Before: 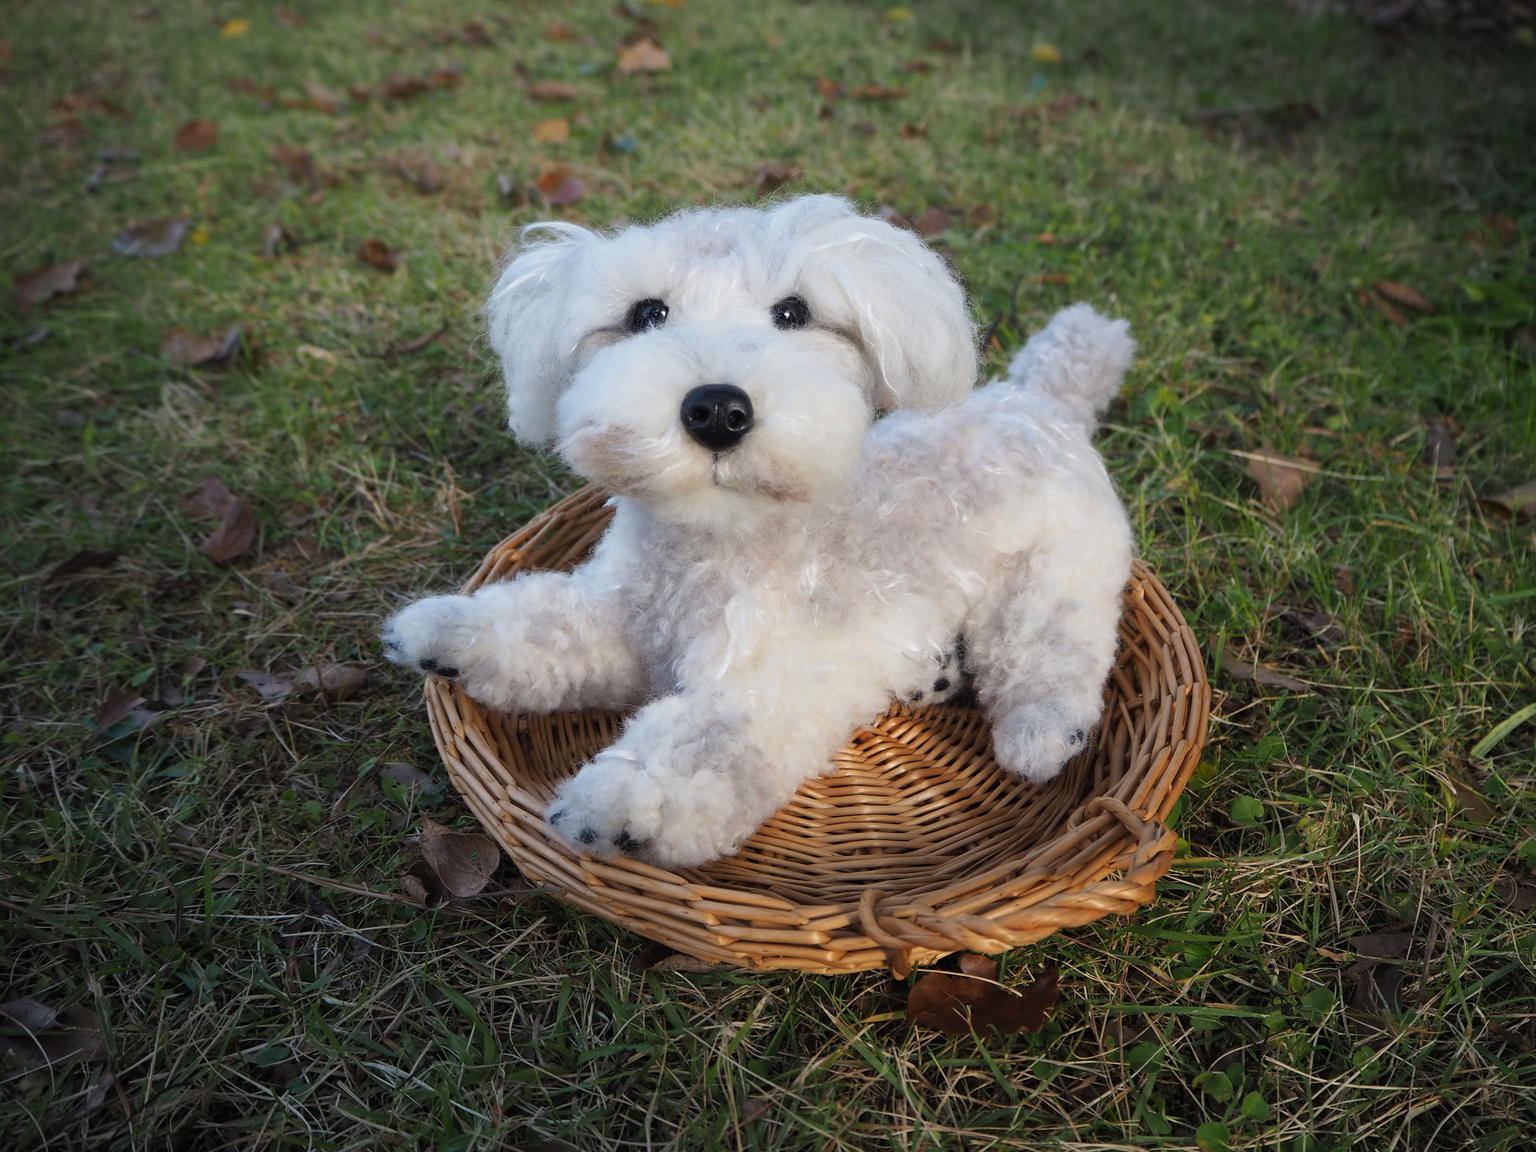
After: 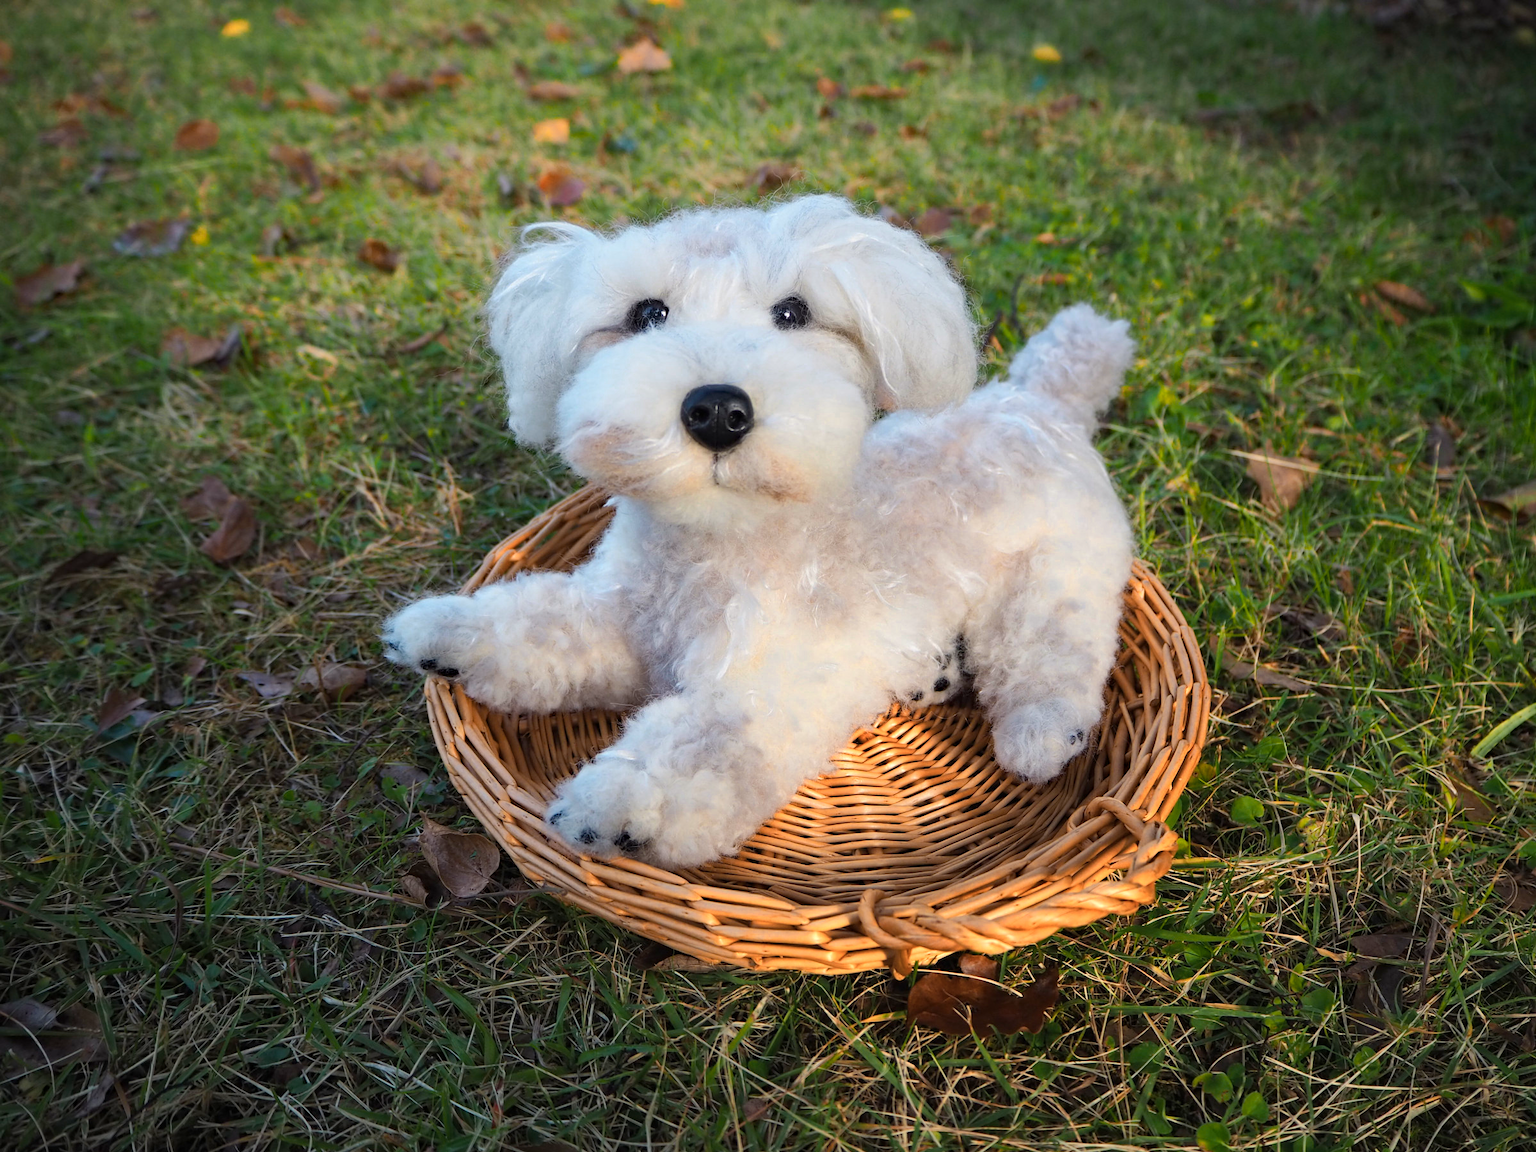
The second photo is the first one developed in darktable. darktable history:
color zones: curves: ch0 [(0.018, 0.548) (0.224, 0.64) (0.425, 0.447) (0.675, 0.575) (0.732, 0.579)]; ch1 [(0.066, 0.487) (0.25, 0.5) (0.404, 0.43) (0.75, 0.421) (0.956, 0.421)]; ch2 [(0.044, 0.561) (0.215, 0.465) (0.399, 0.544) (0.465, 0.548) (0.614, 0.447) (0.724, 0.43) (0.882, 0.623) (0.956, 0.632)]
color balance rgb: perceptual saturation grading › global saturation 25%, perceptual brilliance grading › mid-tones 10%, perceptual brilliance grading › shadows 15%, global vibrance 20%
haze removal: compatibility mode true, adaptive false
